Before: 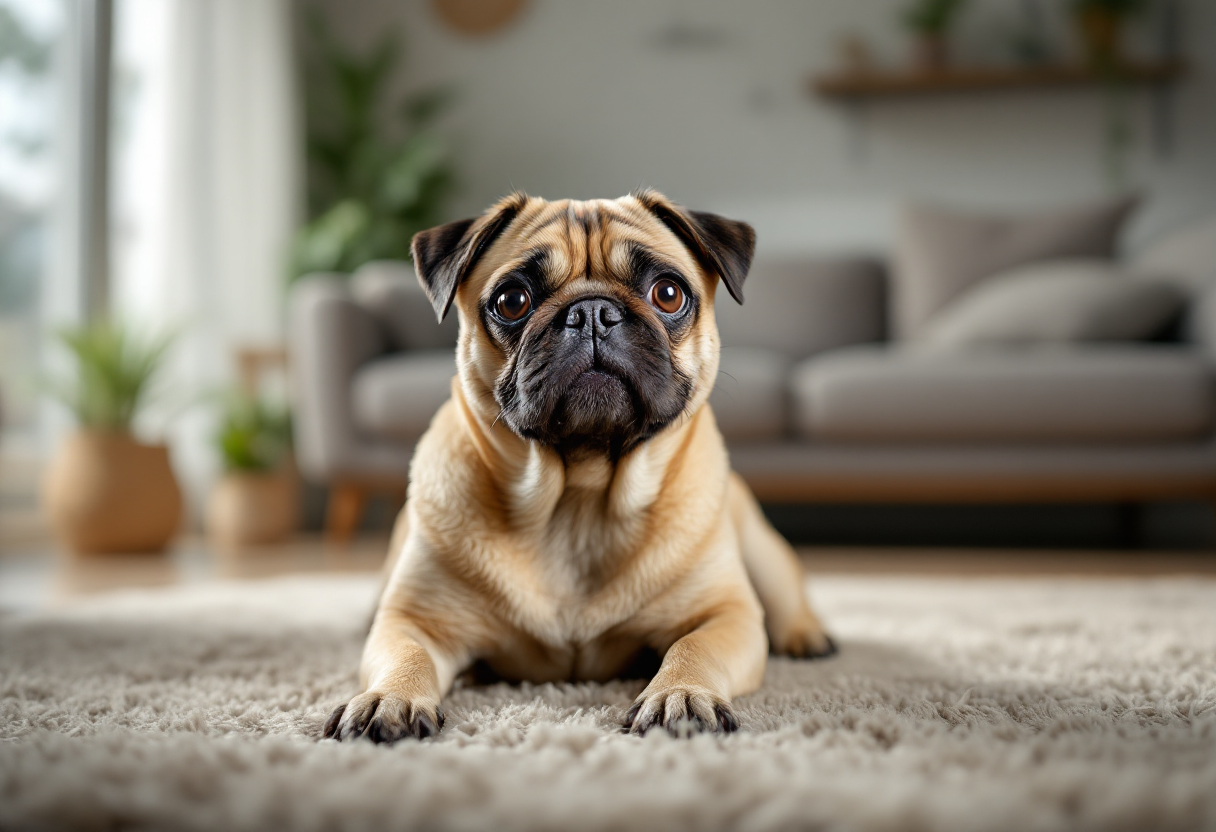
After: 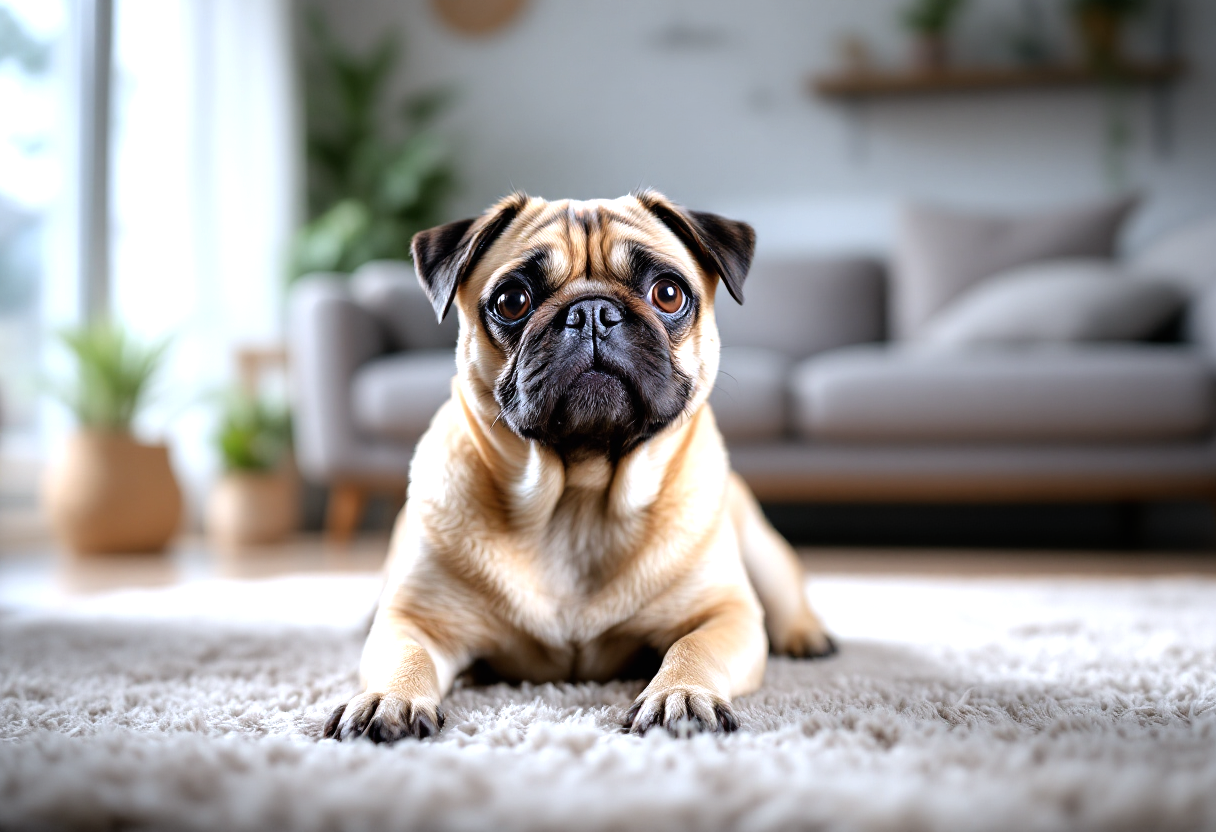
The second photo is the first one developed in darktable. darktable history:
color calibration: illuminant as shot in camera, x 0.37, y 0.382, temperature 4318.43 K
tone equalizer: -8 EV -0.724 EV, -7 EV -0.731 EV, -6 EV -0.618 EV, -5 EV -0.374 EV, -3 EV 0.4 EV, -2 EV 0.6 EV, -1 EV 0.7 EV, +0 EV 0.742 EV
